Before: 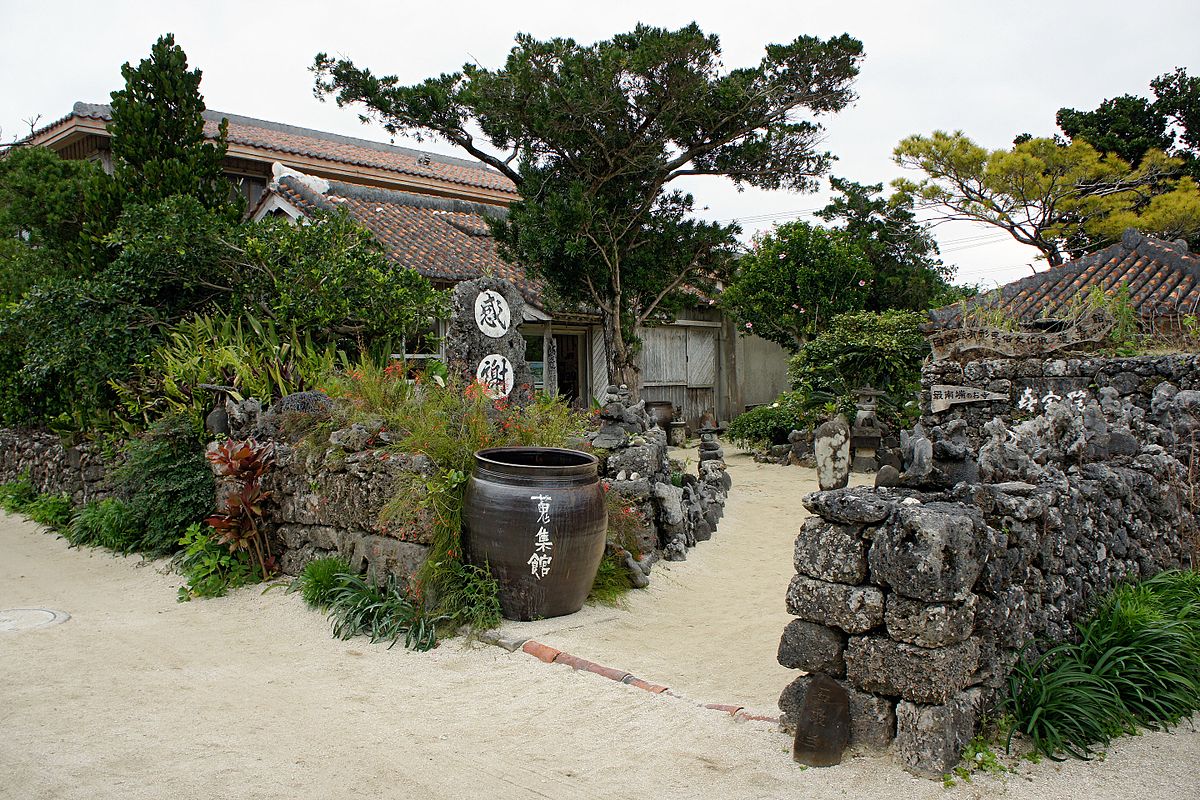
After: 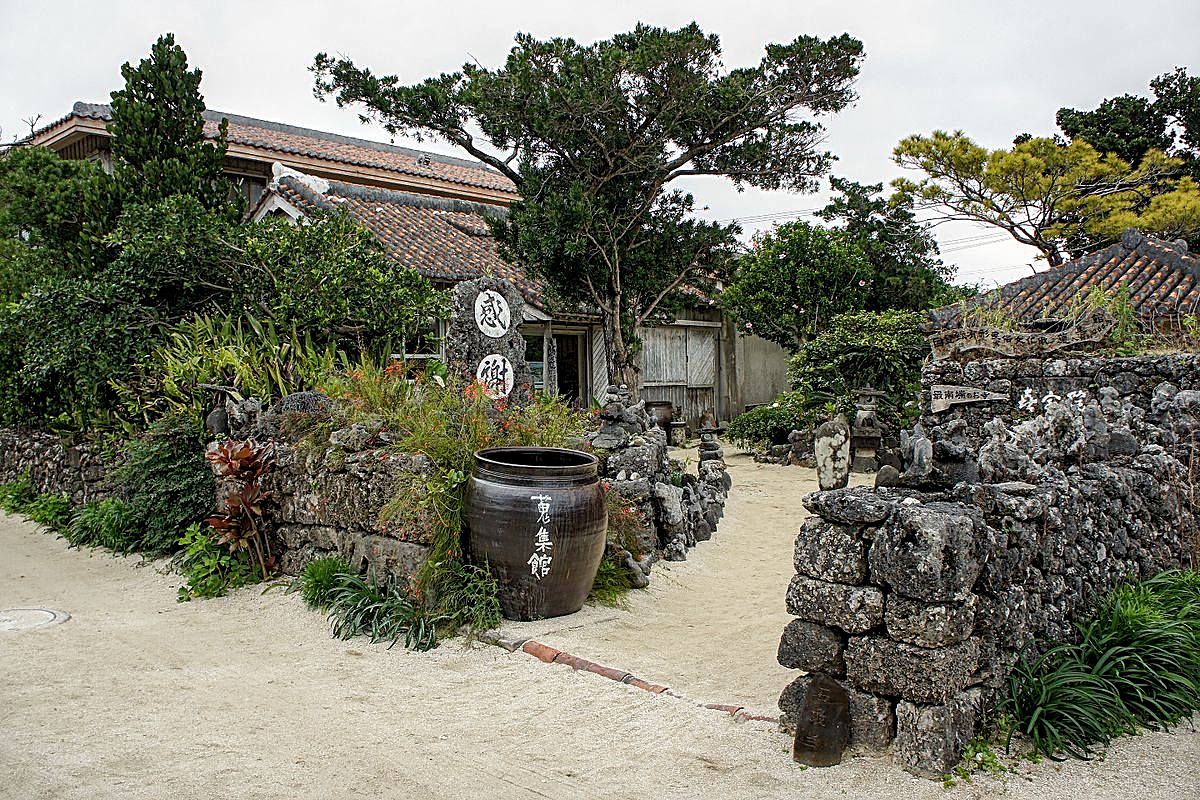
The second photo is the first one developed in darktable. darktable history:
sharpen: on, module defaults
local contrast: detail 144%
